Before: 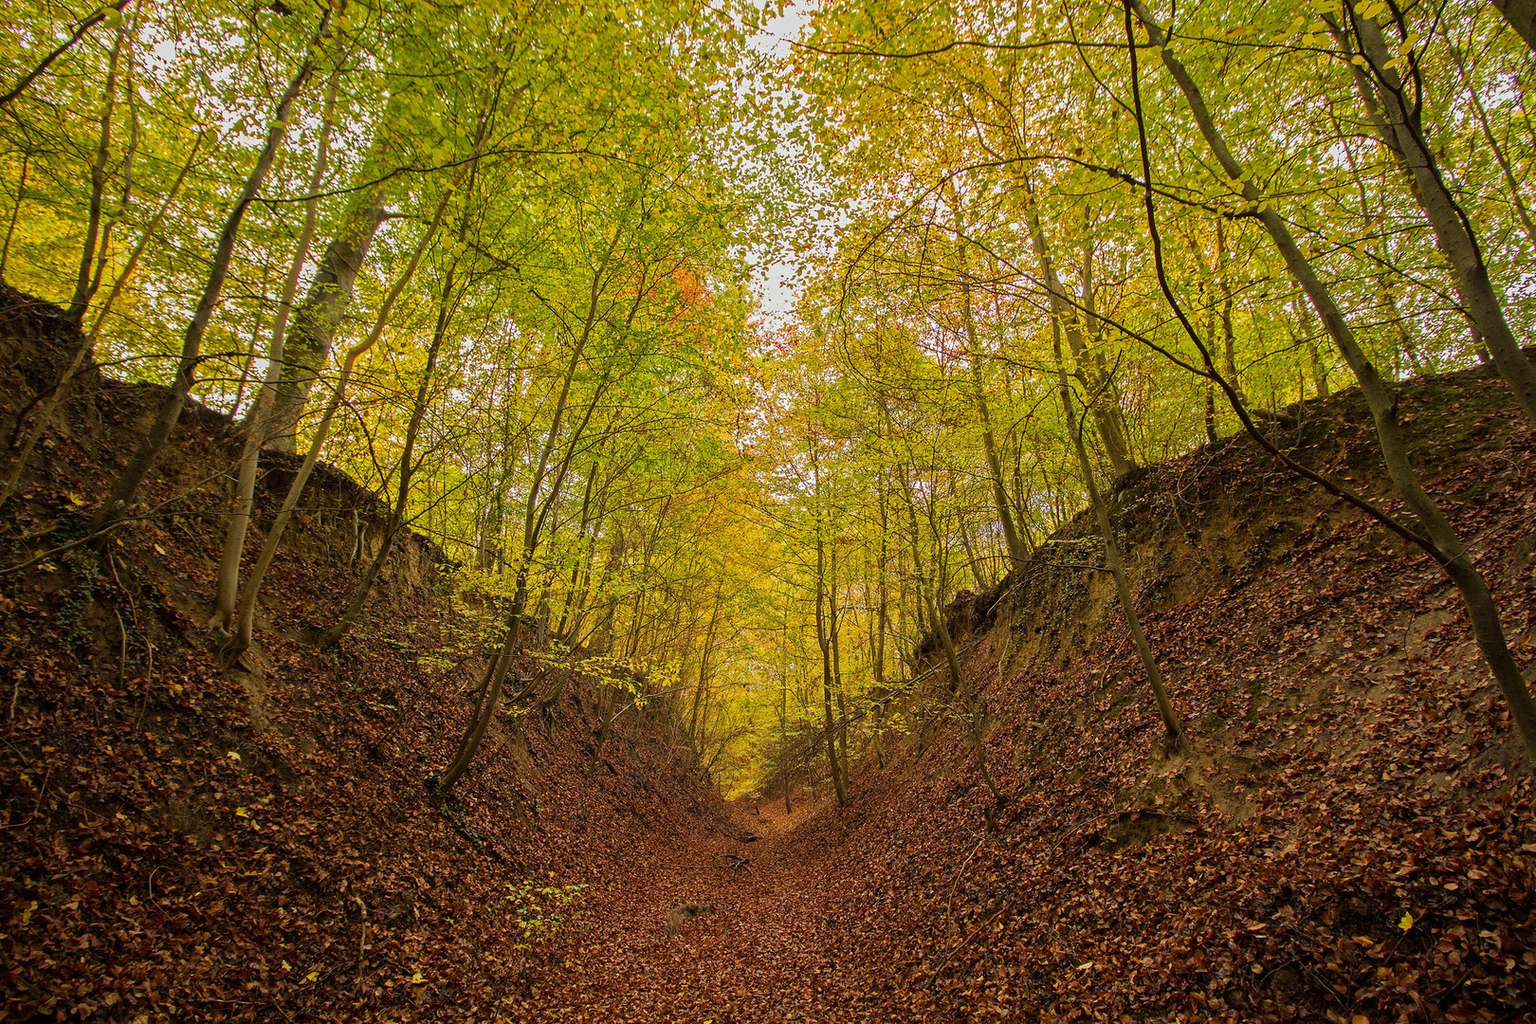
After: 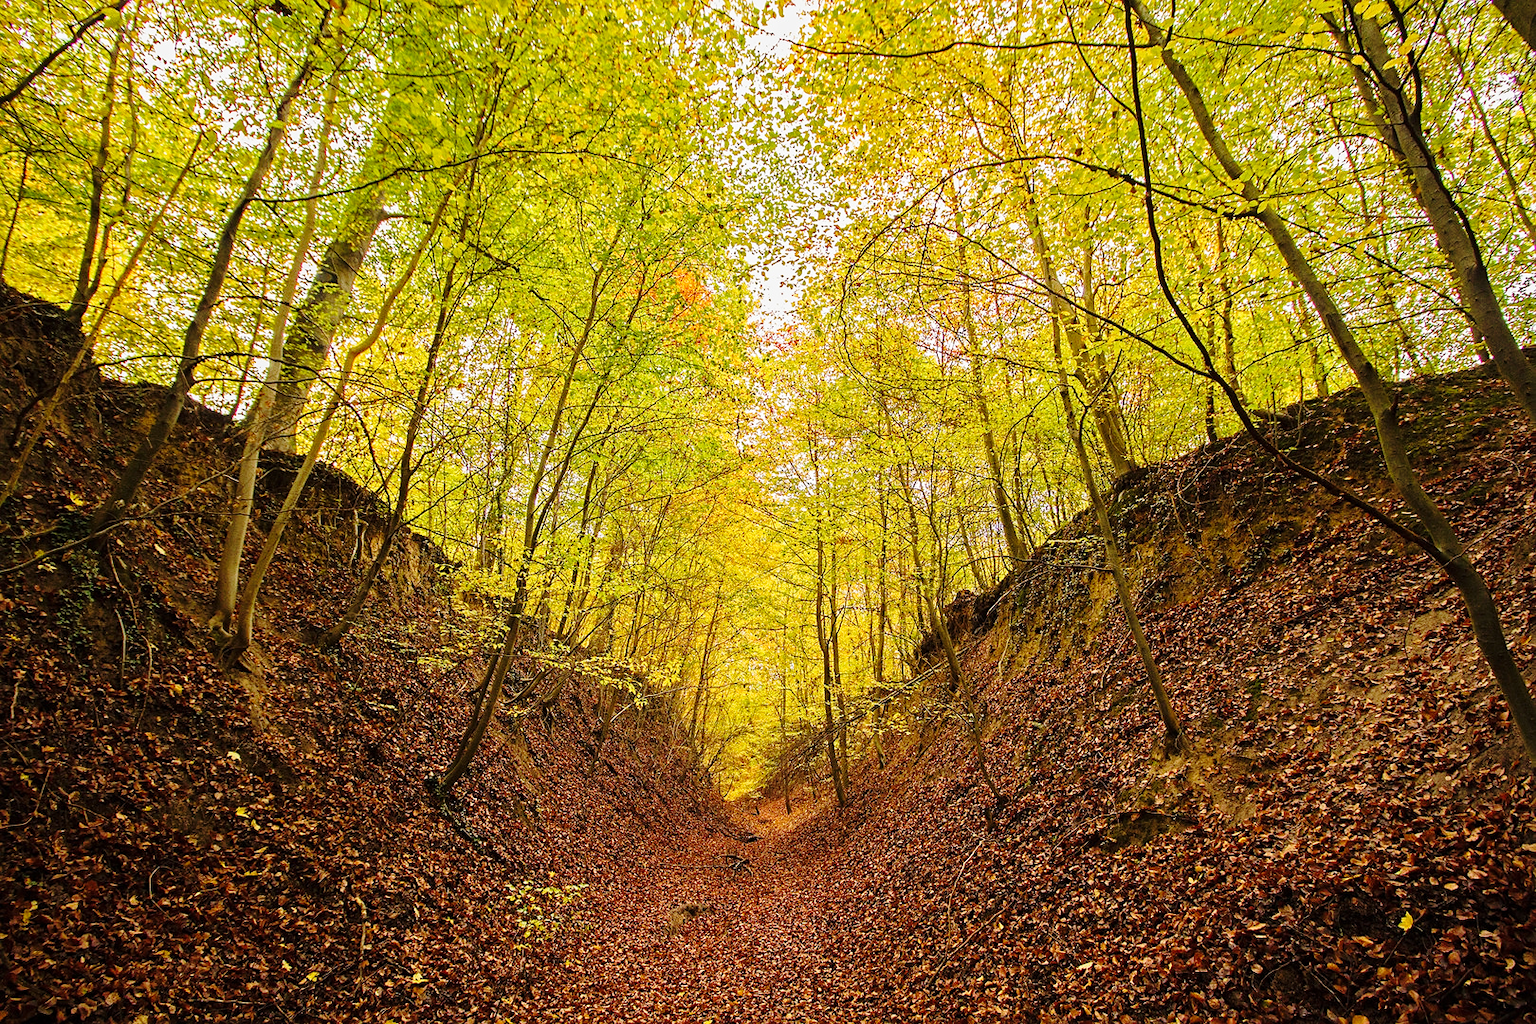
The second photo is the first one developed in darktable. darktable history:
tone equalizer: mask exposure compensation -0.487 EV
sharpen: amount 0.203
base curve: curves: ch0 [(0, 0) (0.028, 0.03) (0.121, 0.232) (0.46, 0.748) (0.859, 0.968) (1, 1)], preserve colors none
